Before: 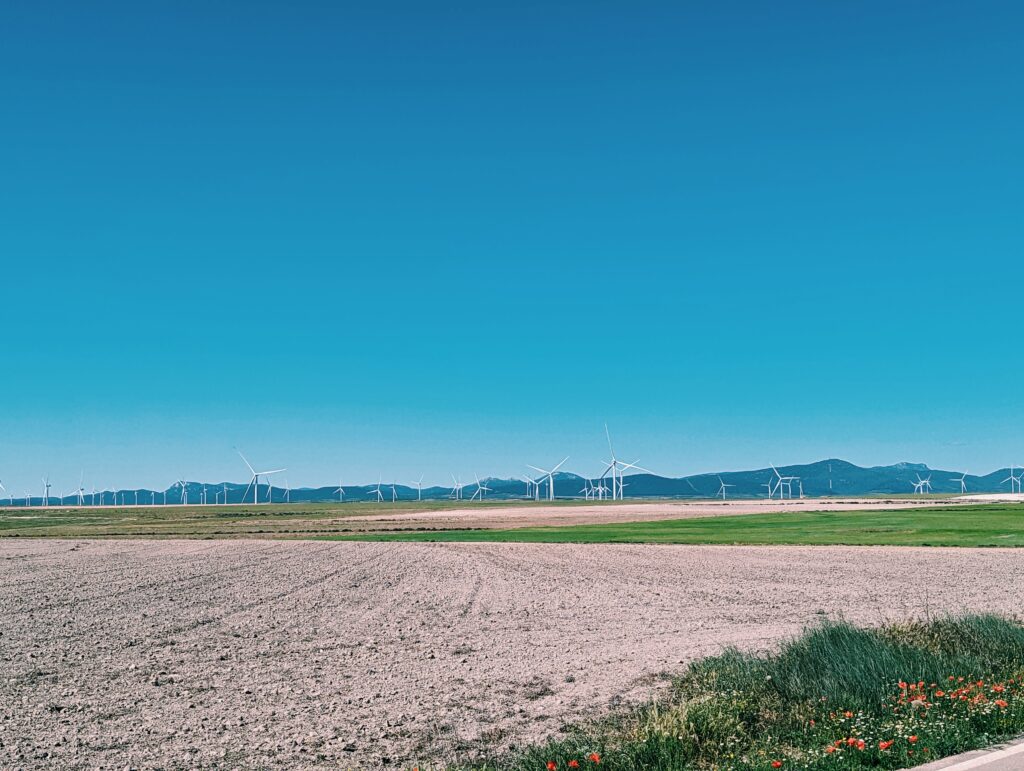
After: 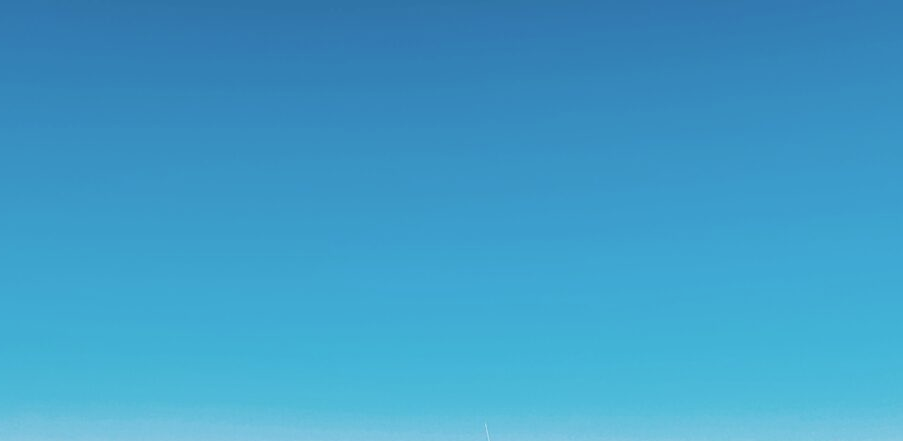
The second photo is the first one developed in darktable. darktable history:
crop and rotate: left 11.812%, bottom 42.776%
color correction: highlights a* 3.84, highlights b* 5.07
rgb levels: levels [[0.013, 0.434, 0.89], [0, 0.5, 1], [0, 0.5, 1]]
